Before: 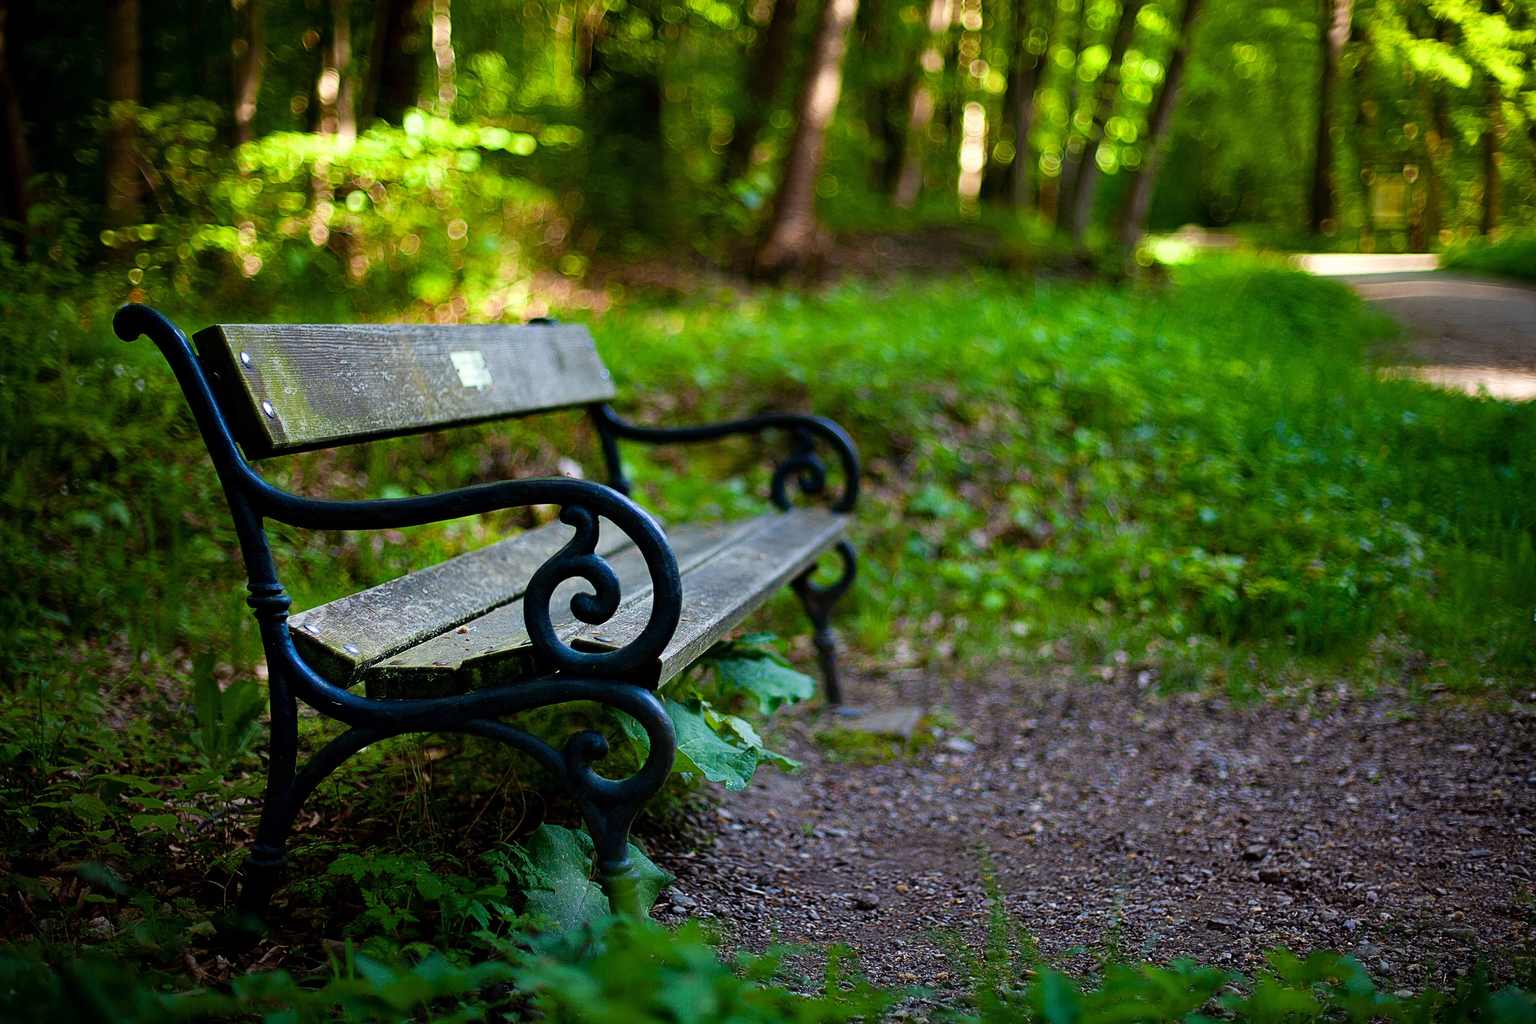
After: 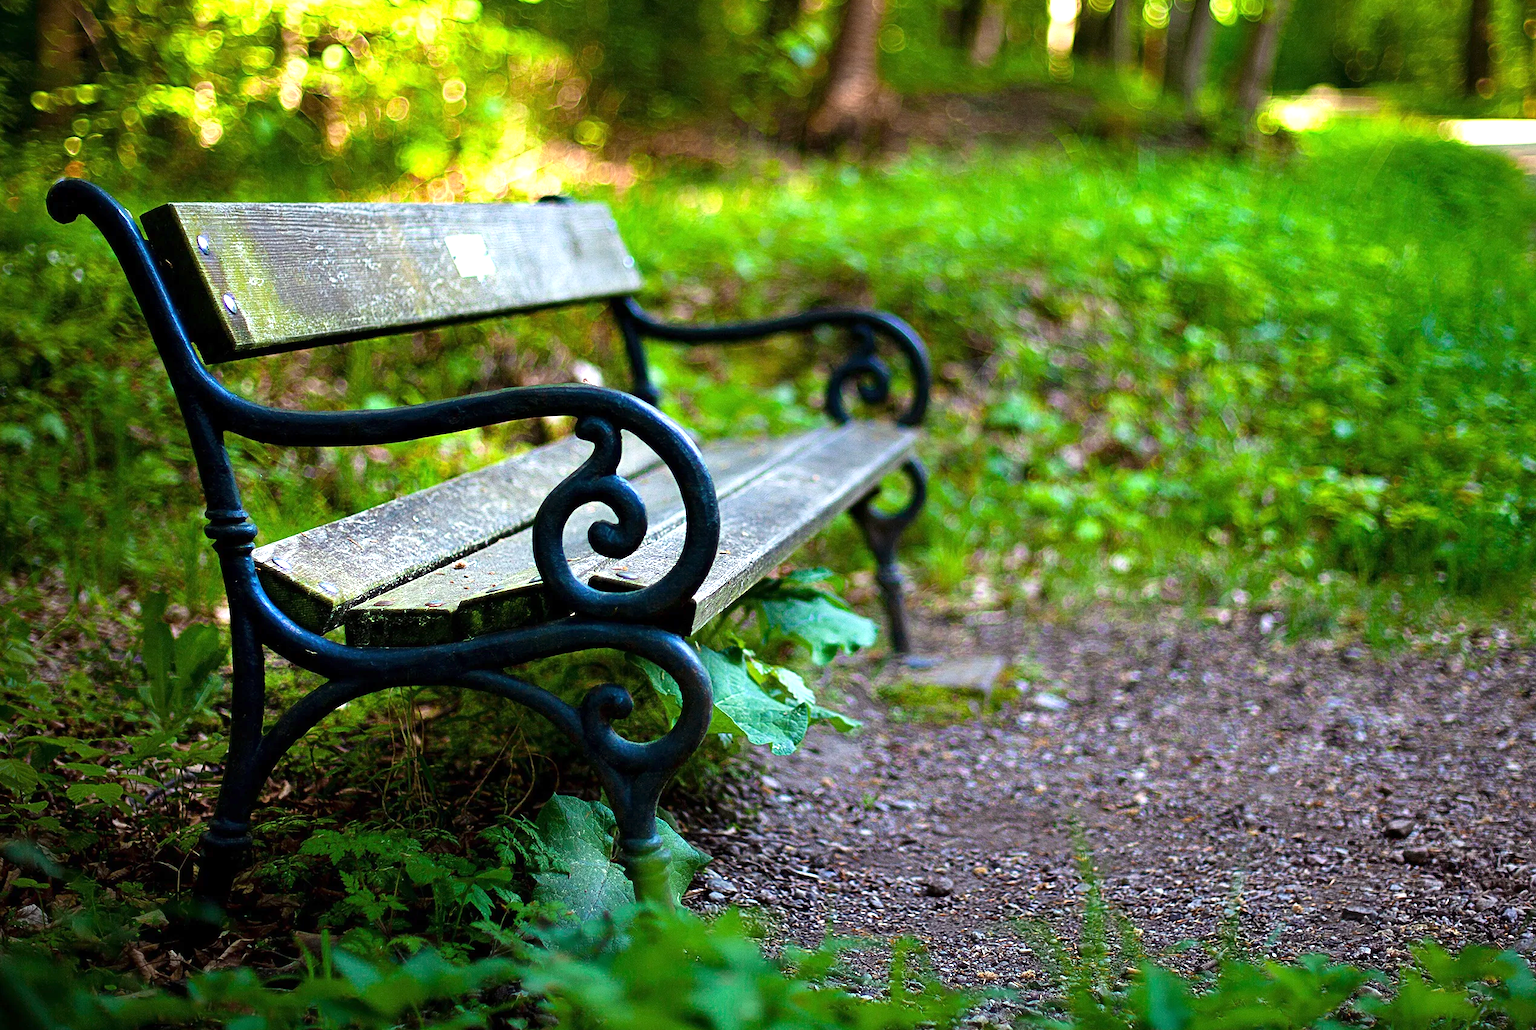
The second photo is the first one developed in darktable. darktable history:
exposure: exposure 1 EV, compensate exposure bias true, compensate highlight preservation false
crop and rotate: left 4.847%, top 14.956%, right 10.697%
